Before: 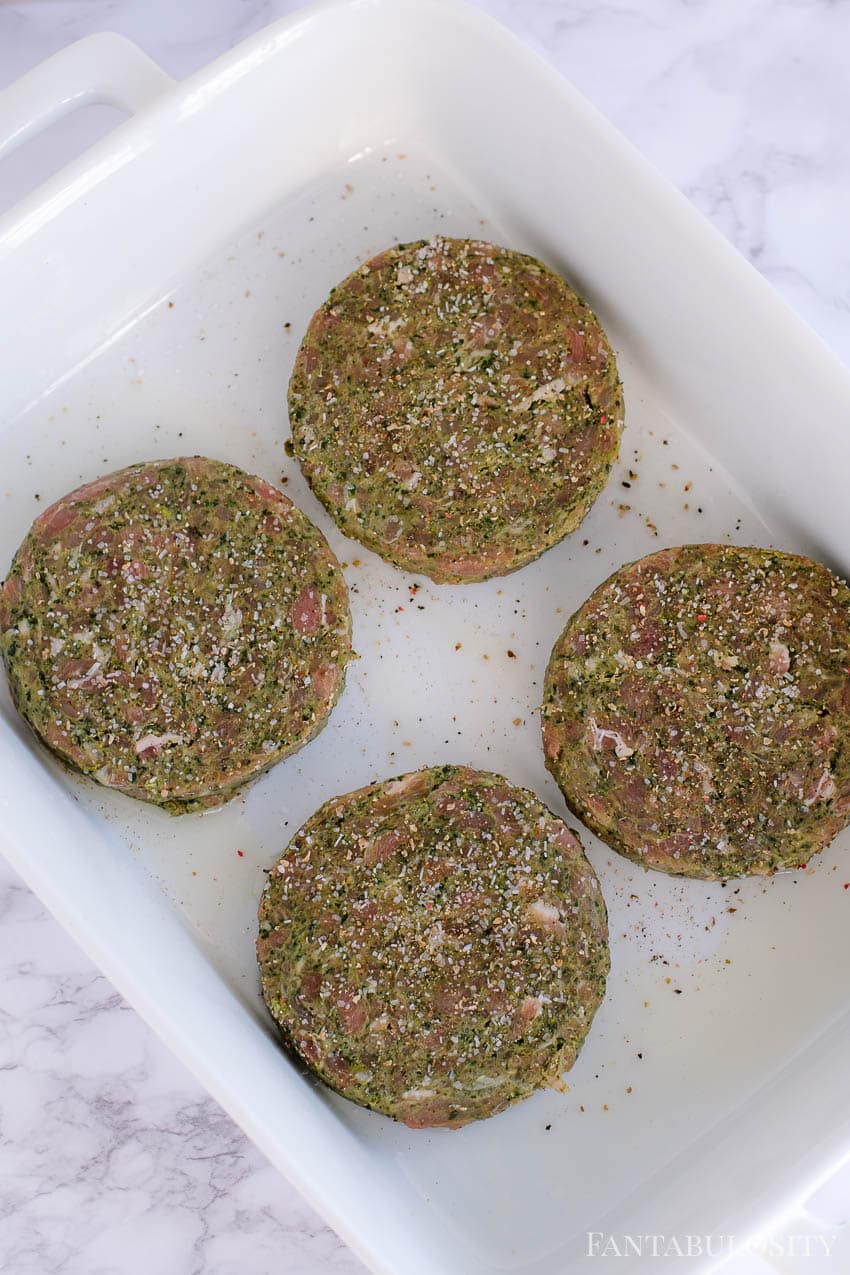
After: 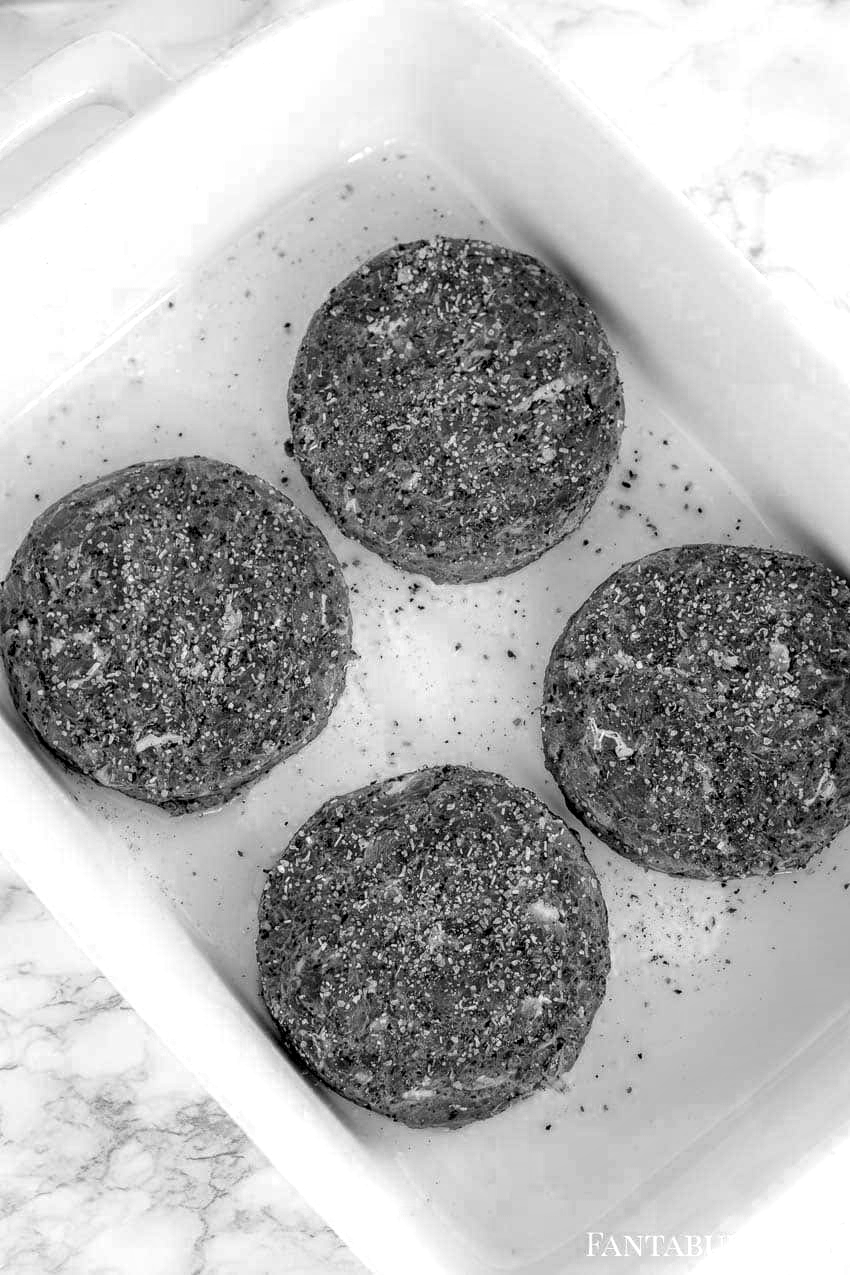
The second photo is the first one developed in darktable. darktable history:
local contrast: detail 160%
color zones: curves: ch0 [(0, 0.613) (0.01, 0.613) (0.245, 0.448) (0.498, 0.529) (0.642, 0.665) (0.879, 0.777) (0.99, 0.613)]; ch1 [(0, 0) (0.143, 0) (0.286, 0) (0.429, 0) (0.571, 0) (0.714, 0) (0.857, 0)]
